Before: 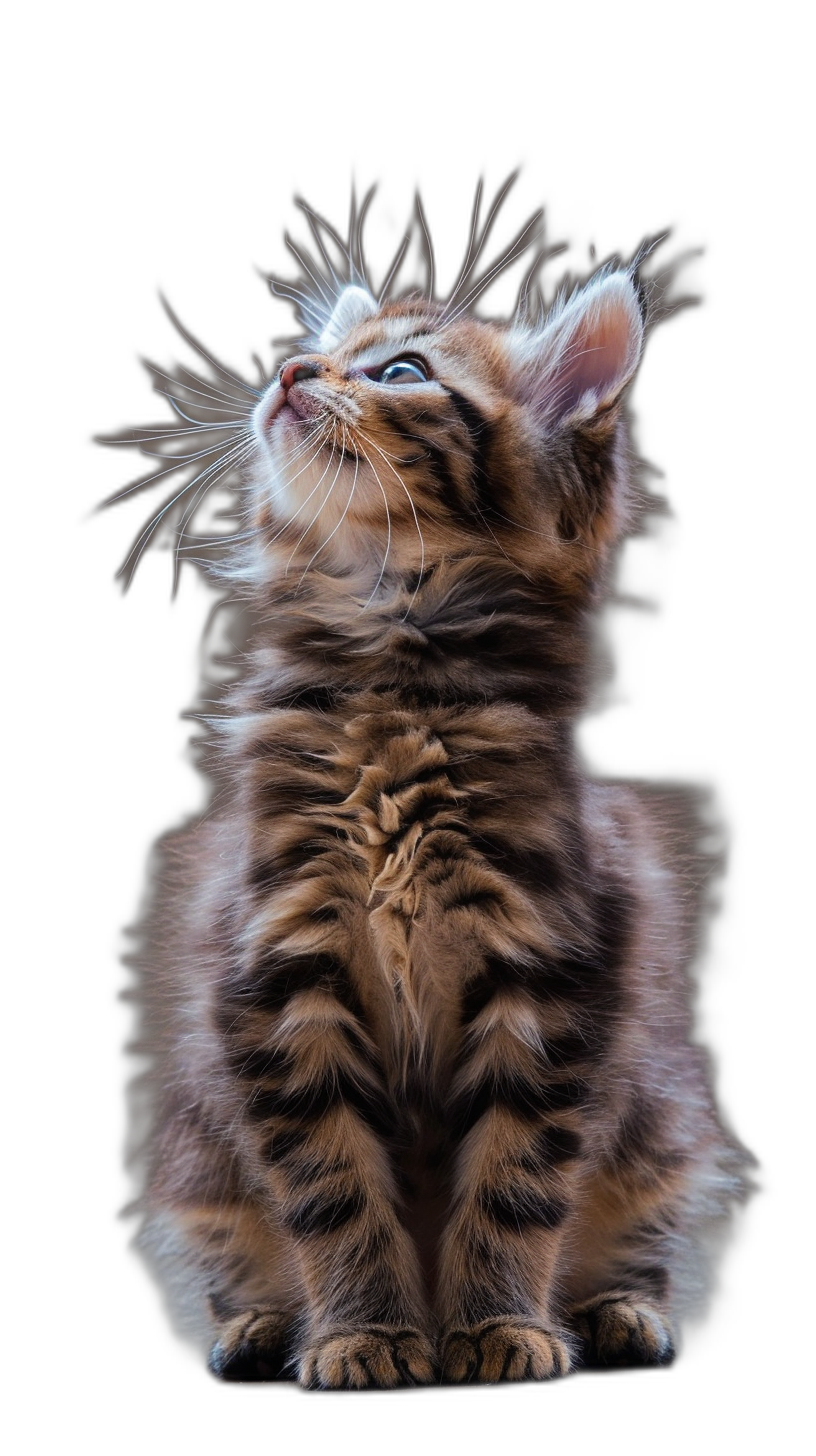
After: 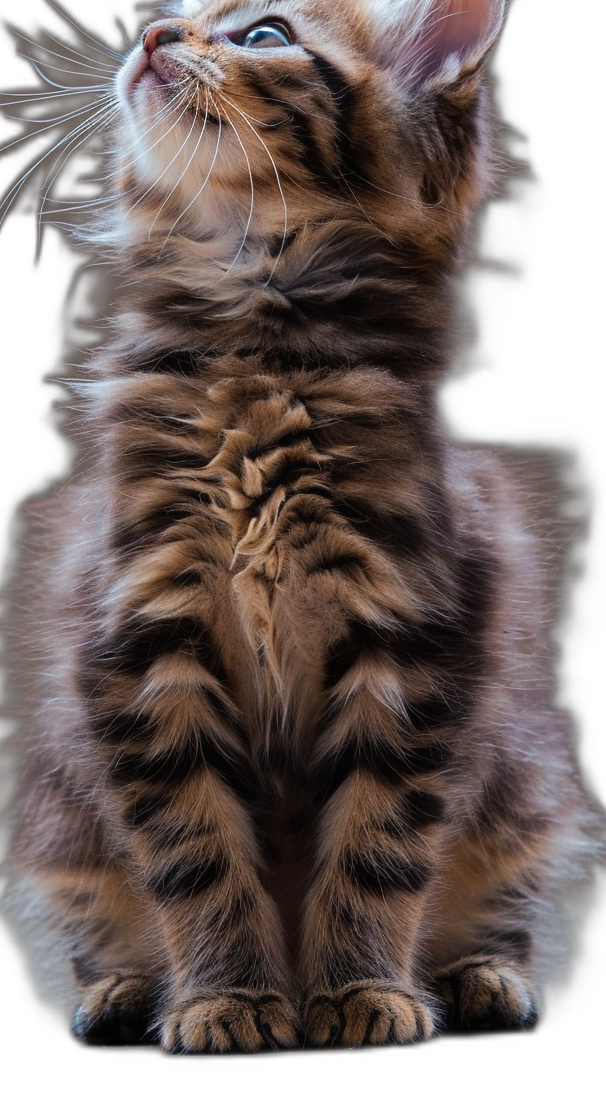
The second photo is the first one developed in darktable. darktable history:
crop: left 16.883%, top 23.081%, right 8.762%
